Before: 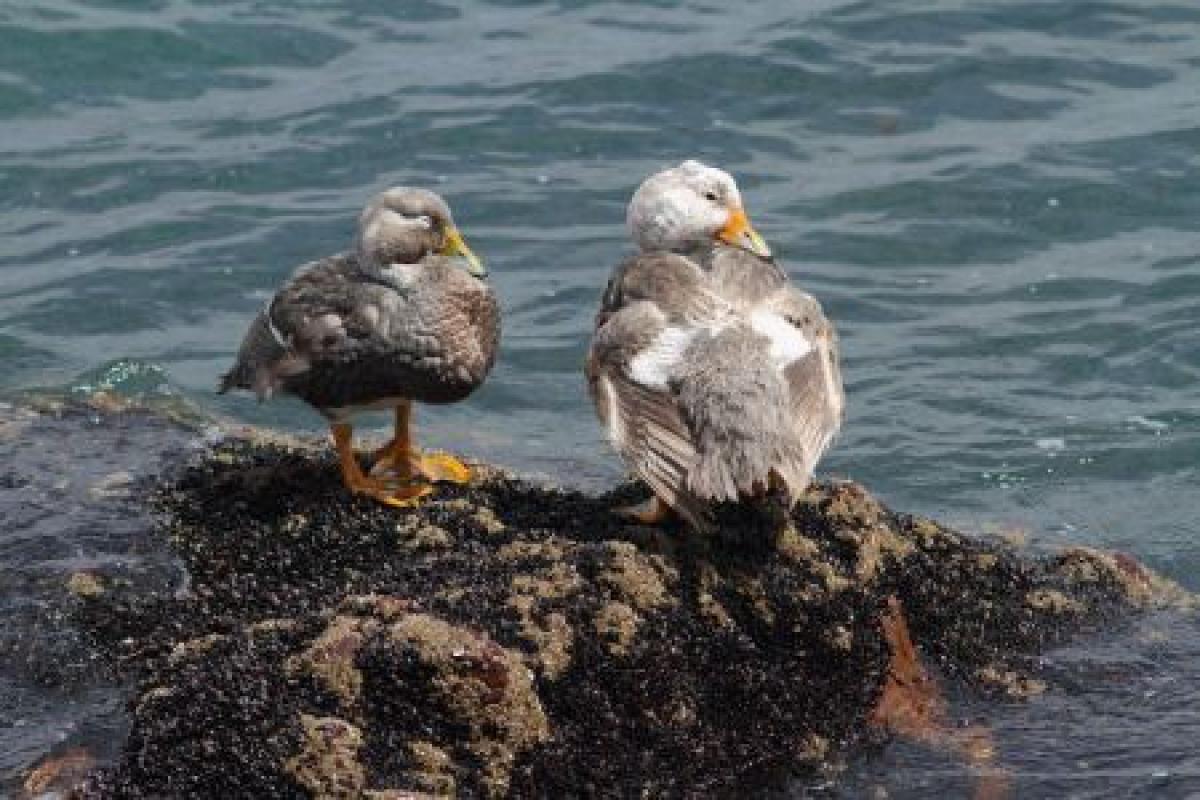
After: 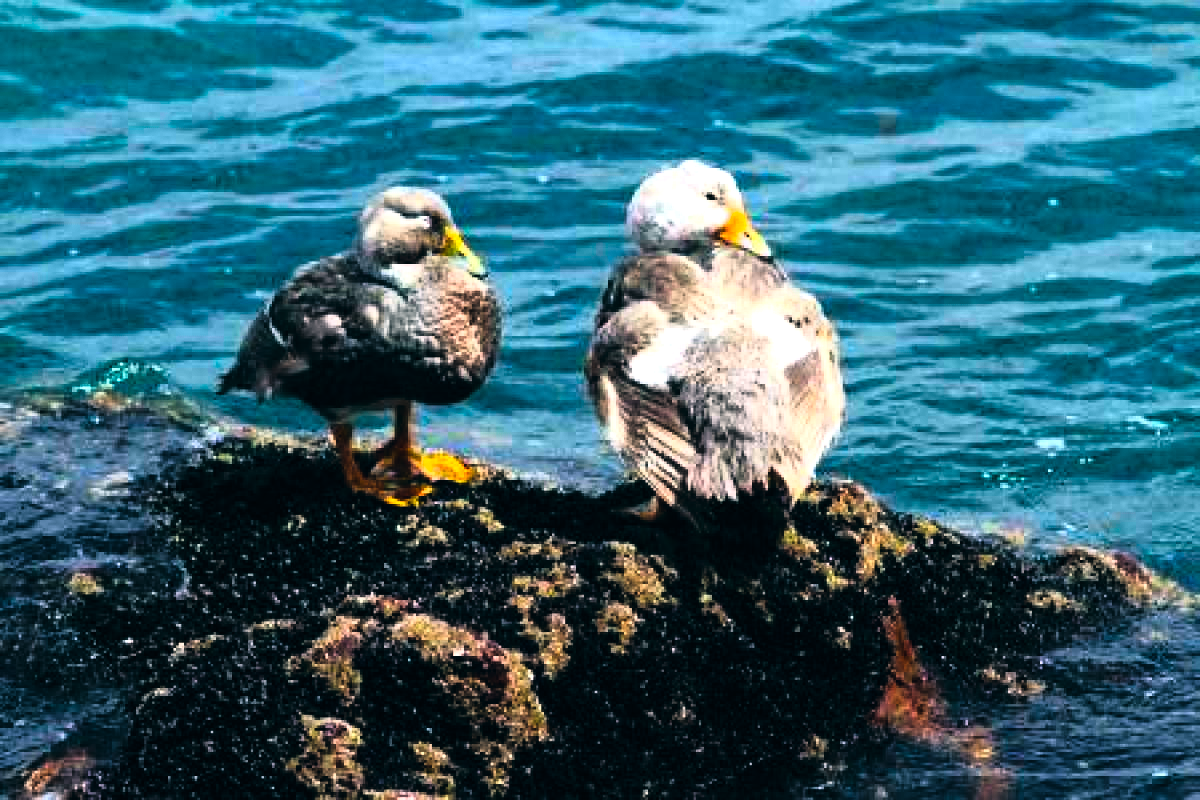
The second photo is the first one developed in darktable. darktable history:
base curve: curves: ch0 [(0, 0) (0.032, 0.037) (0.105, 0.228) (0.435, 0.76) (0.856, 0.983) (1, 1)]
contrast brightness saturation: saturation 0.5
exposure: exposure 0.161 EV, compensate highlight preservation false
color balance rgb: linear chroma grading › global chroma 16.62%, perceptual saturation grading › highlights -8.63%, perceptual saturation grading › mid-tones 18.66%, perceptual saturation grading › shadows 28.49%, perceptual brilliance grading › highlights 14.22%, perceptual brilliance grading › shadows -18.96%, global vibrance 27.71%
color balance: lift [1.016, 0.983, 1, 1.017], gamma [0.958, 1, 1, 1], gain [0.981, 1.007, 0.993, 1.002], input saturation 118.26%, contrast 13.43%, contrast fulcrum 21.62%, output saturation 82.76%
levels: levels [0, 0.618, 1]
